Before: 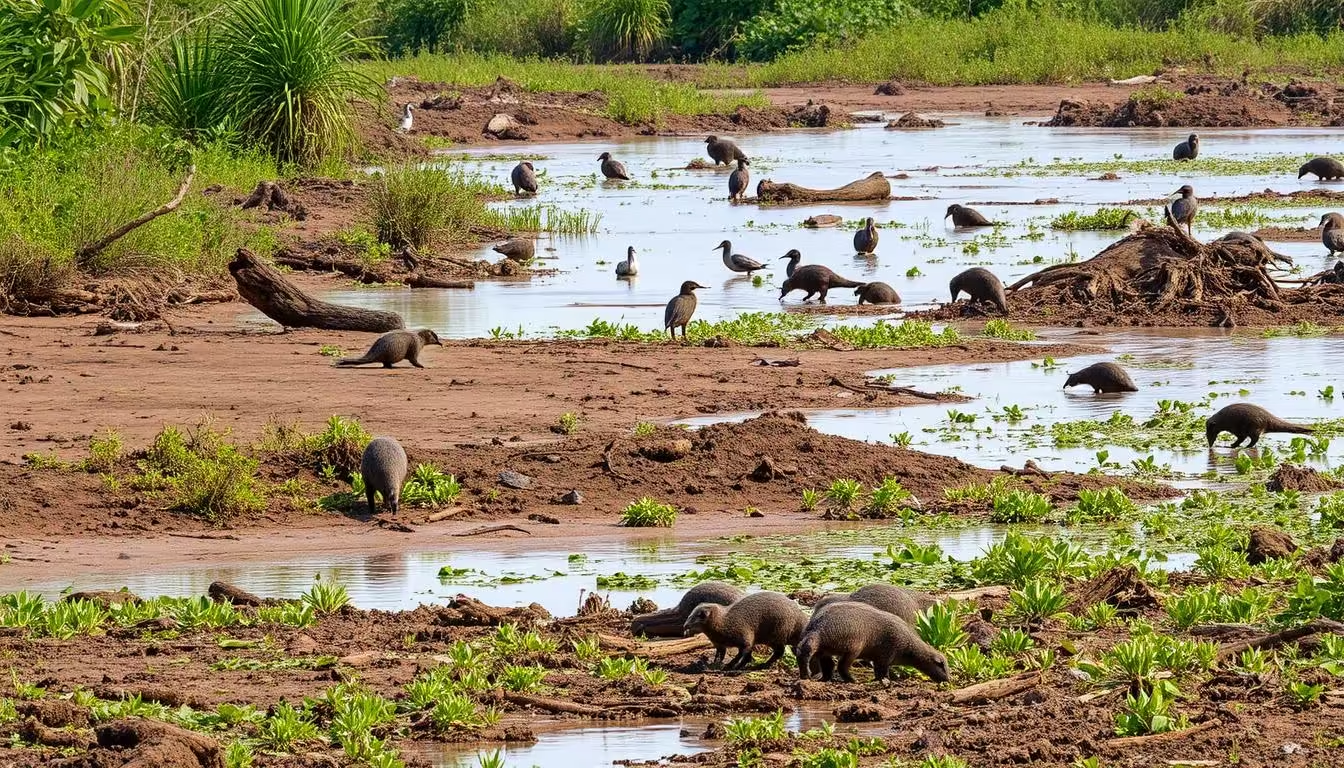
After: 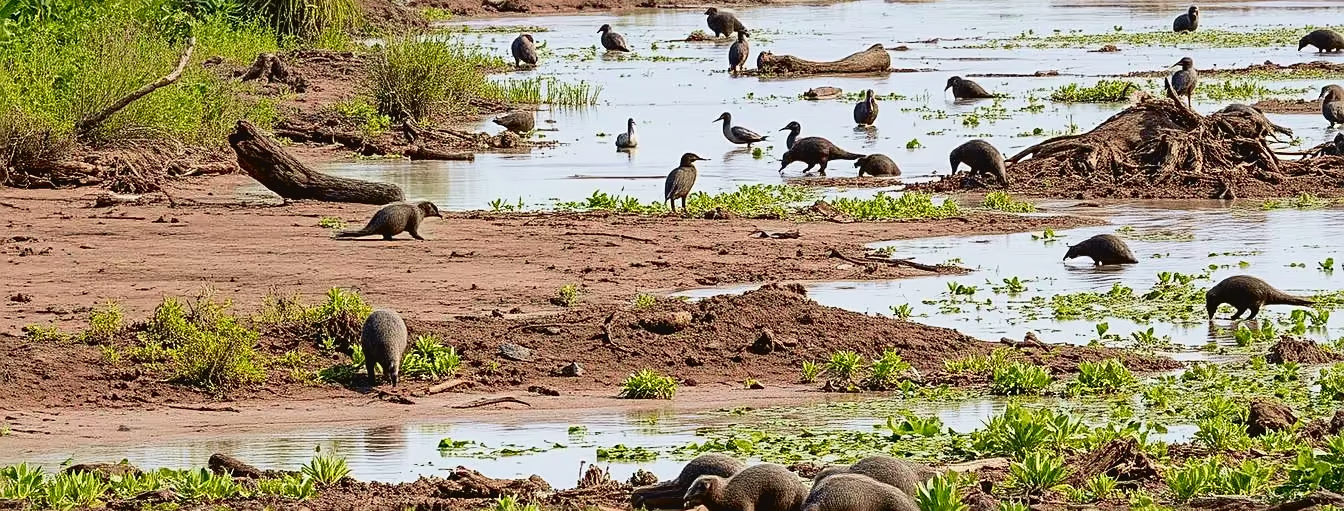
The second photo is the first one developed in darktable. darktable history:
exposure: black level correction 0.006, exposure -0.226 EV, compensate highlight preservation false
tone curve: curves: ch0 [(0, 0.038) (0.193, 0.212) (0.461, 0.502) (0.634, 0.709) (0.852, 0.89) (1, 0.967)]; ch1 [(0, 0) (0.35, 0.356) (0.45, 0.453) (0.504, 0.503) (0.532, 0.524) (0.558, 0.555) (0.735, 0.762) (1, 1)]; ch2 [(0, 0) (0.281, 0.266) (0.456, 0.469) (0.5, 0.5) (0.533, 0.545) (0.606, 0.598) (0.646, 0.654) (1, 1)], color space Lab, independent channels, preserve colors none
crop: top 16.727%, bottom 16.727%
sharpen: on, module defaults
